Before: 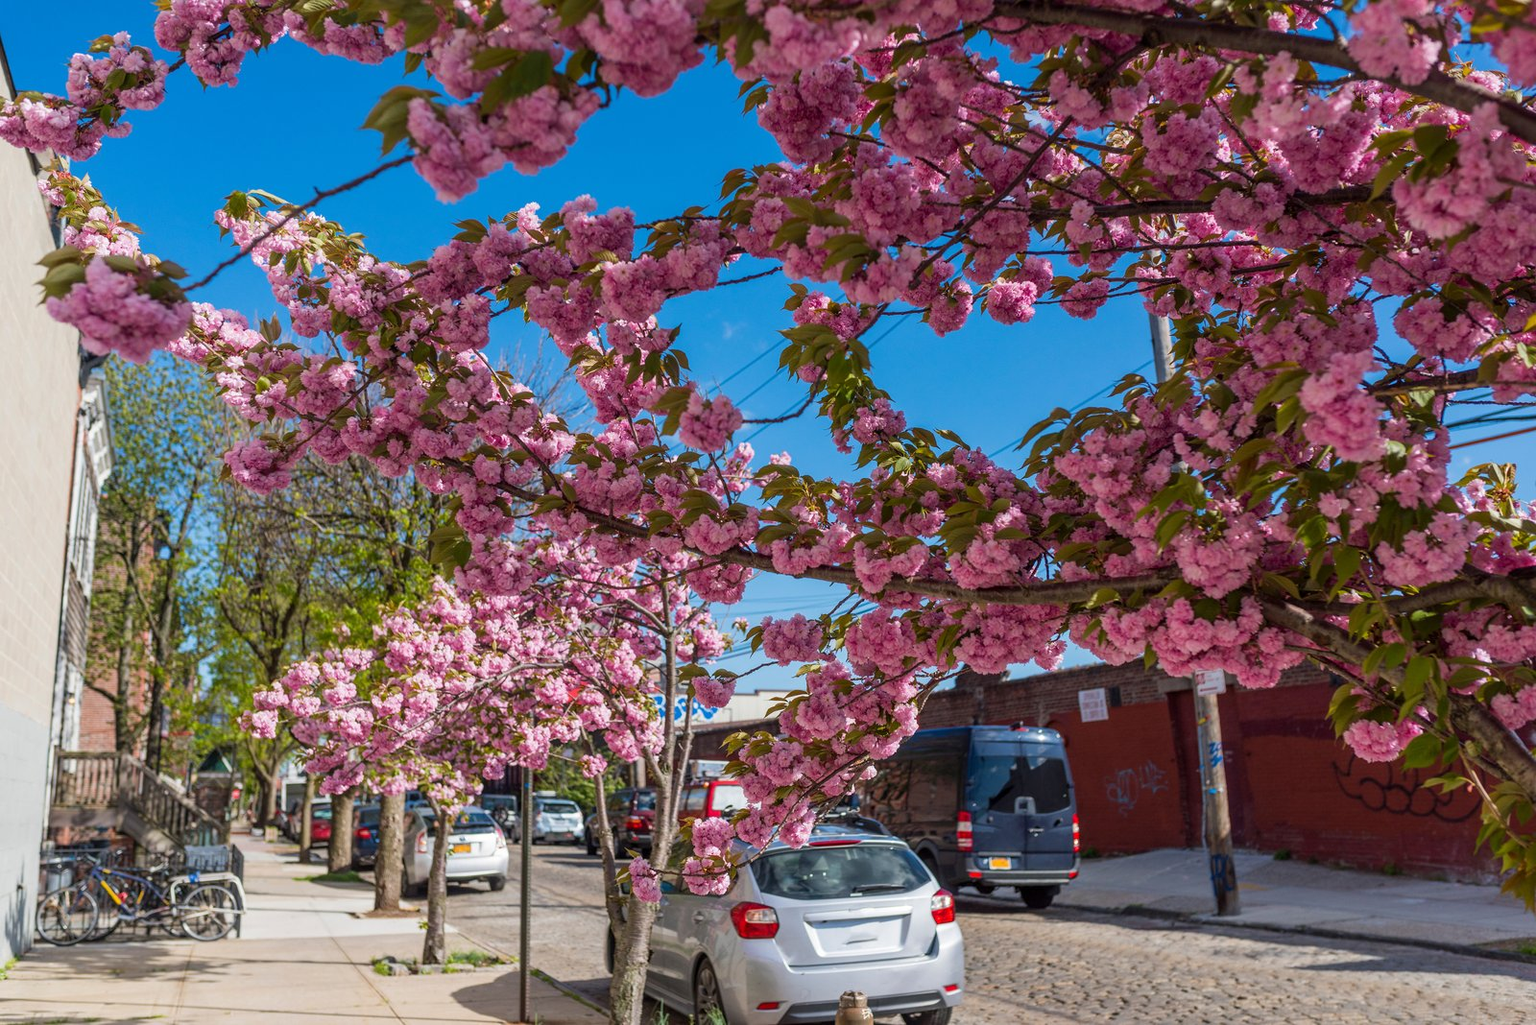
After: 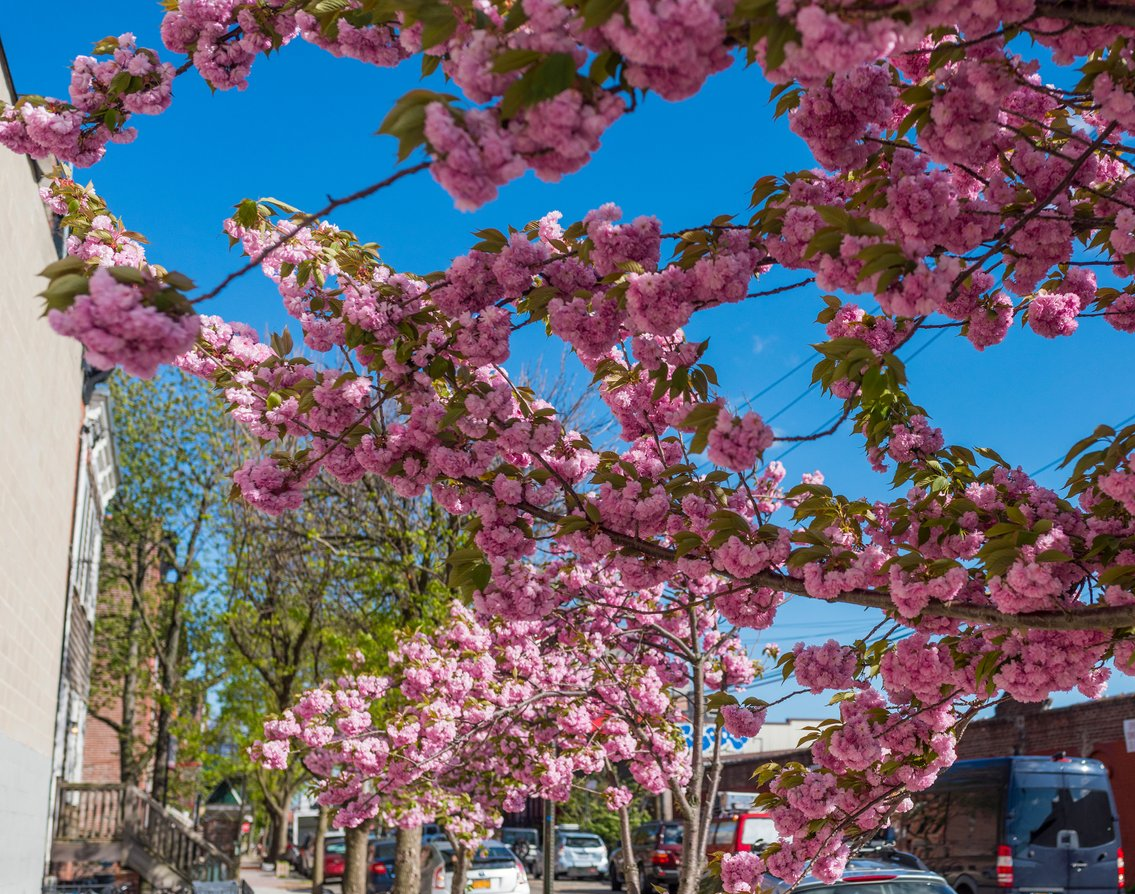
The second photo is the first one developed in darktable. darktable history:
crop: right 29.01%, bottom 16.252%
